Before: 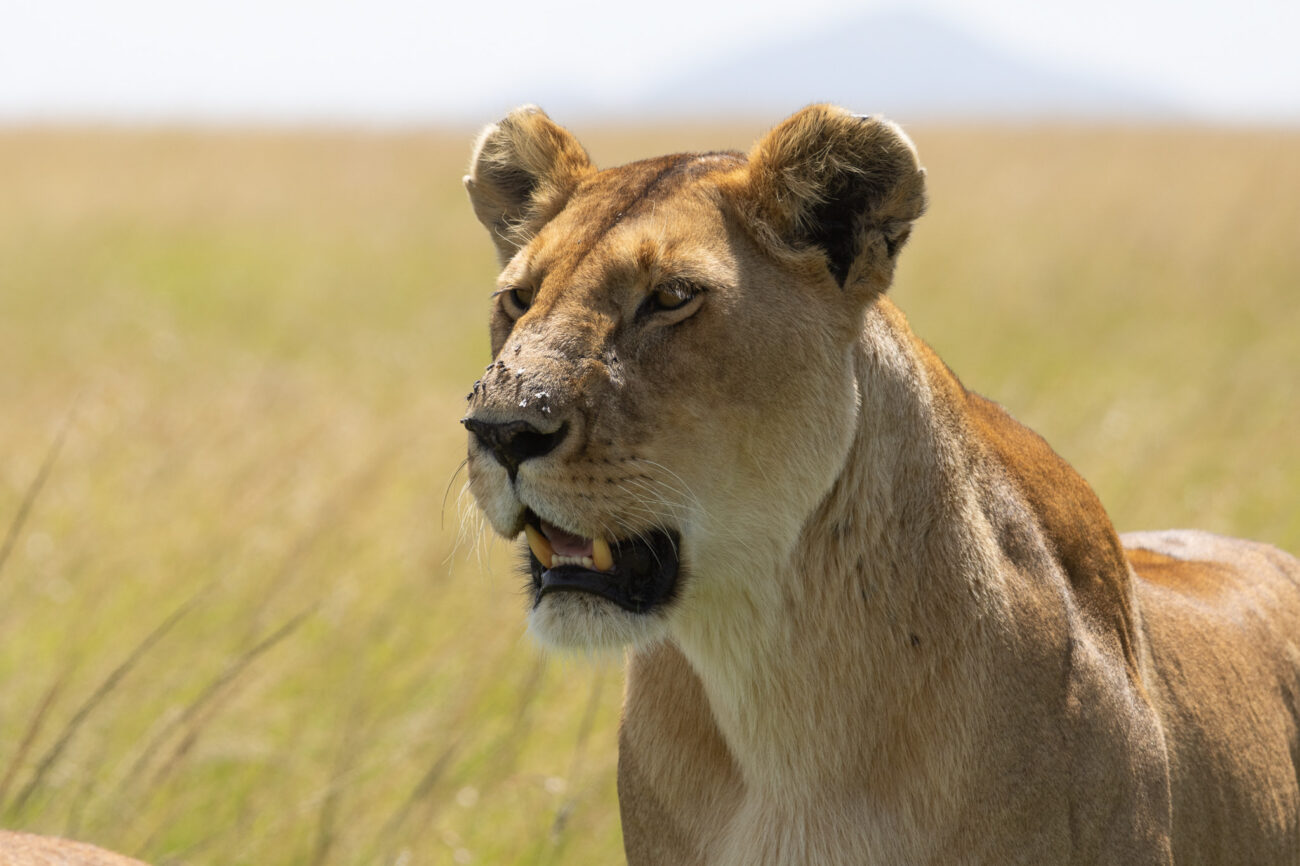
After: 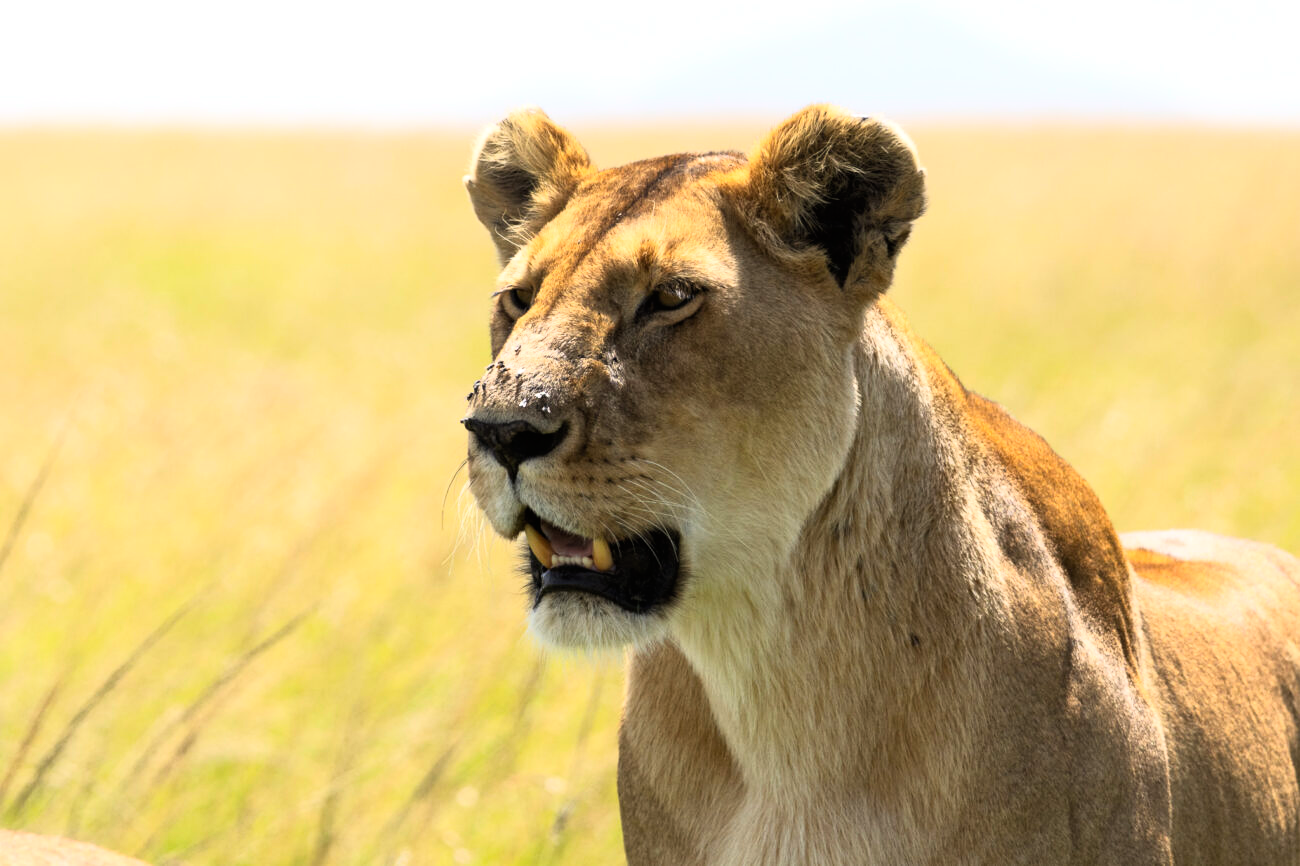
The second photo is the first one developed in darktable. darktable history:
base curve: curves: ch0 [(0, 0) (0.005, 0.002) (0.193, 0.295) (0.399, 0.664) (0.75, 0.928) (1, 1)]
color balance: contrast 8.5%, output saturation 105%
